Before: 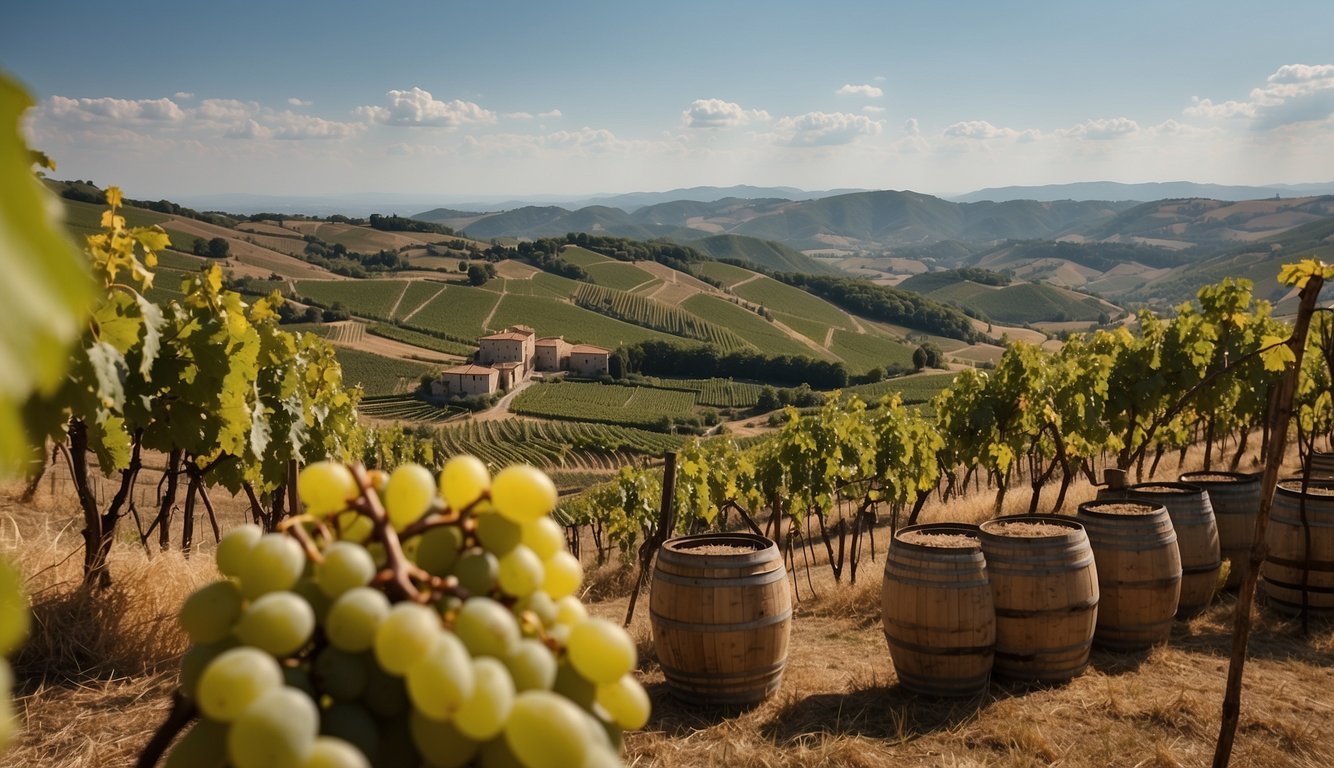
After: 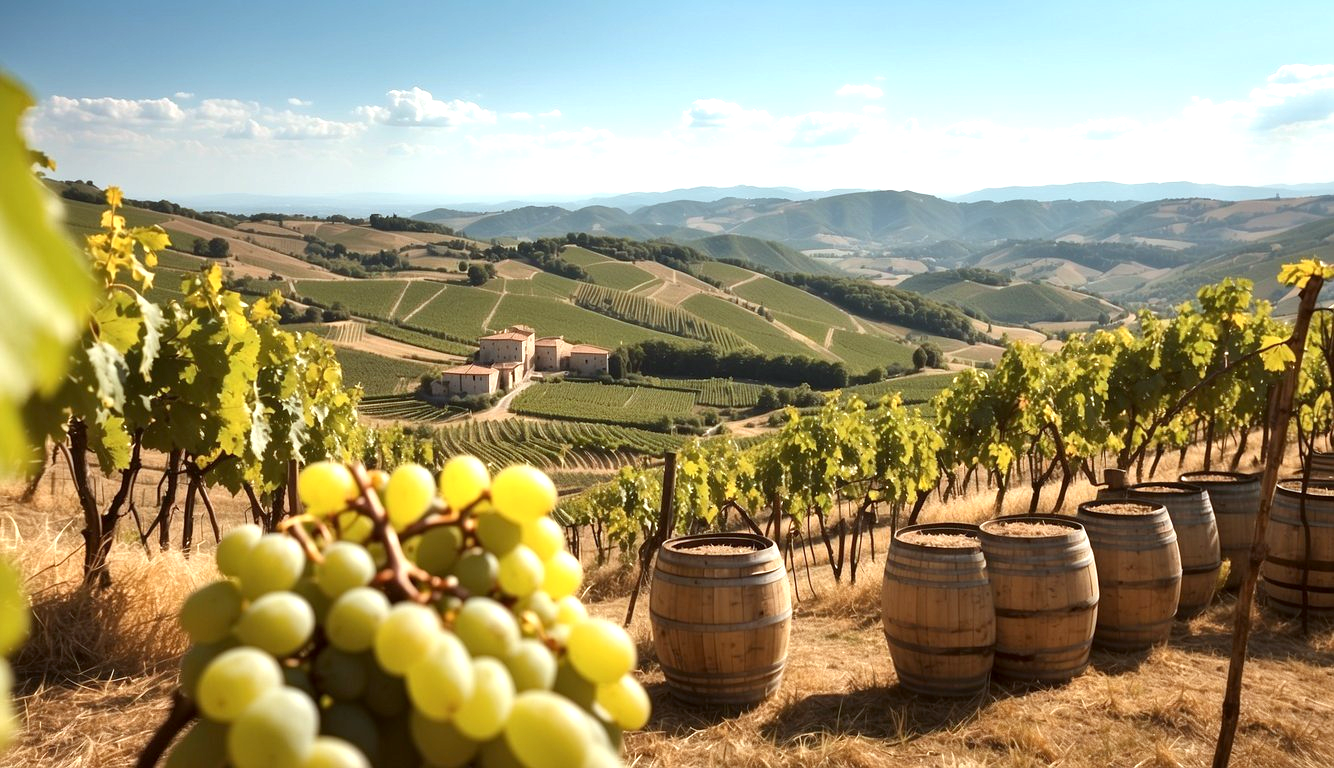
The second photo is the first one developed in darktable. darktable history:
color correction: highlights a* -5.03, highlights b* -3.36, shadows a* 3.79, shadows b* 4.39
exposure: exposure 1 EV, compensate highlight preservation false
